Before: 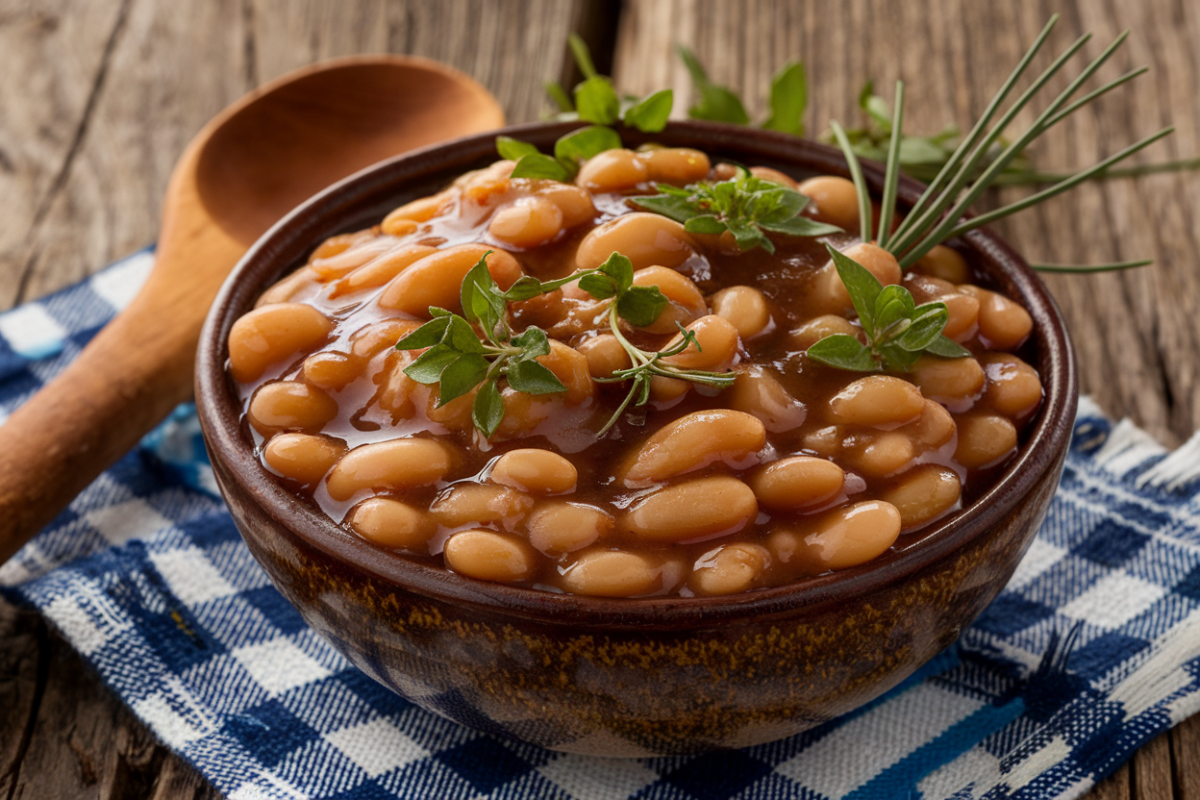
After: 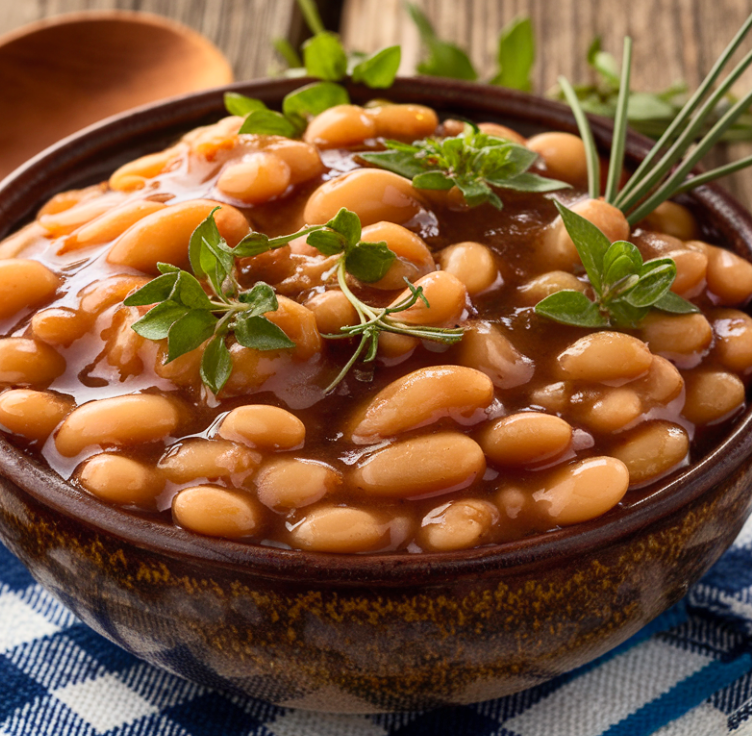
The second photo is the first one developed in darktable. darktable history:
contrast brightness saturation: contrast 0.196, brightness 0.152, saturation 0.144
crop and rotate: left 22.747%, top 5.621%, right 14.553%, bottom 2.257%
